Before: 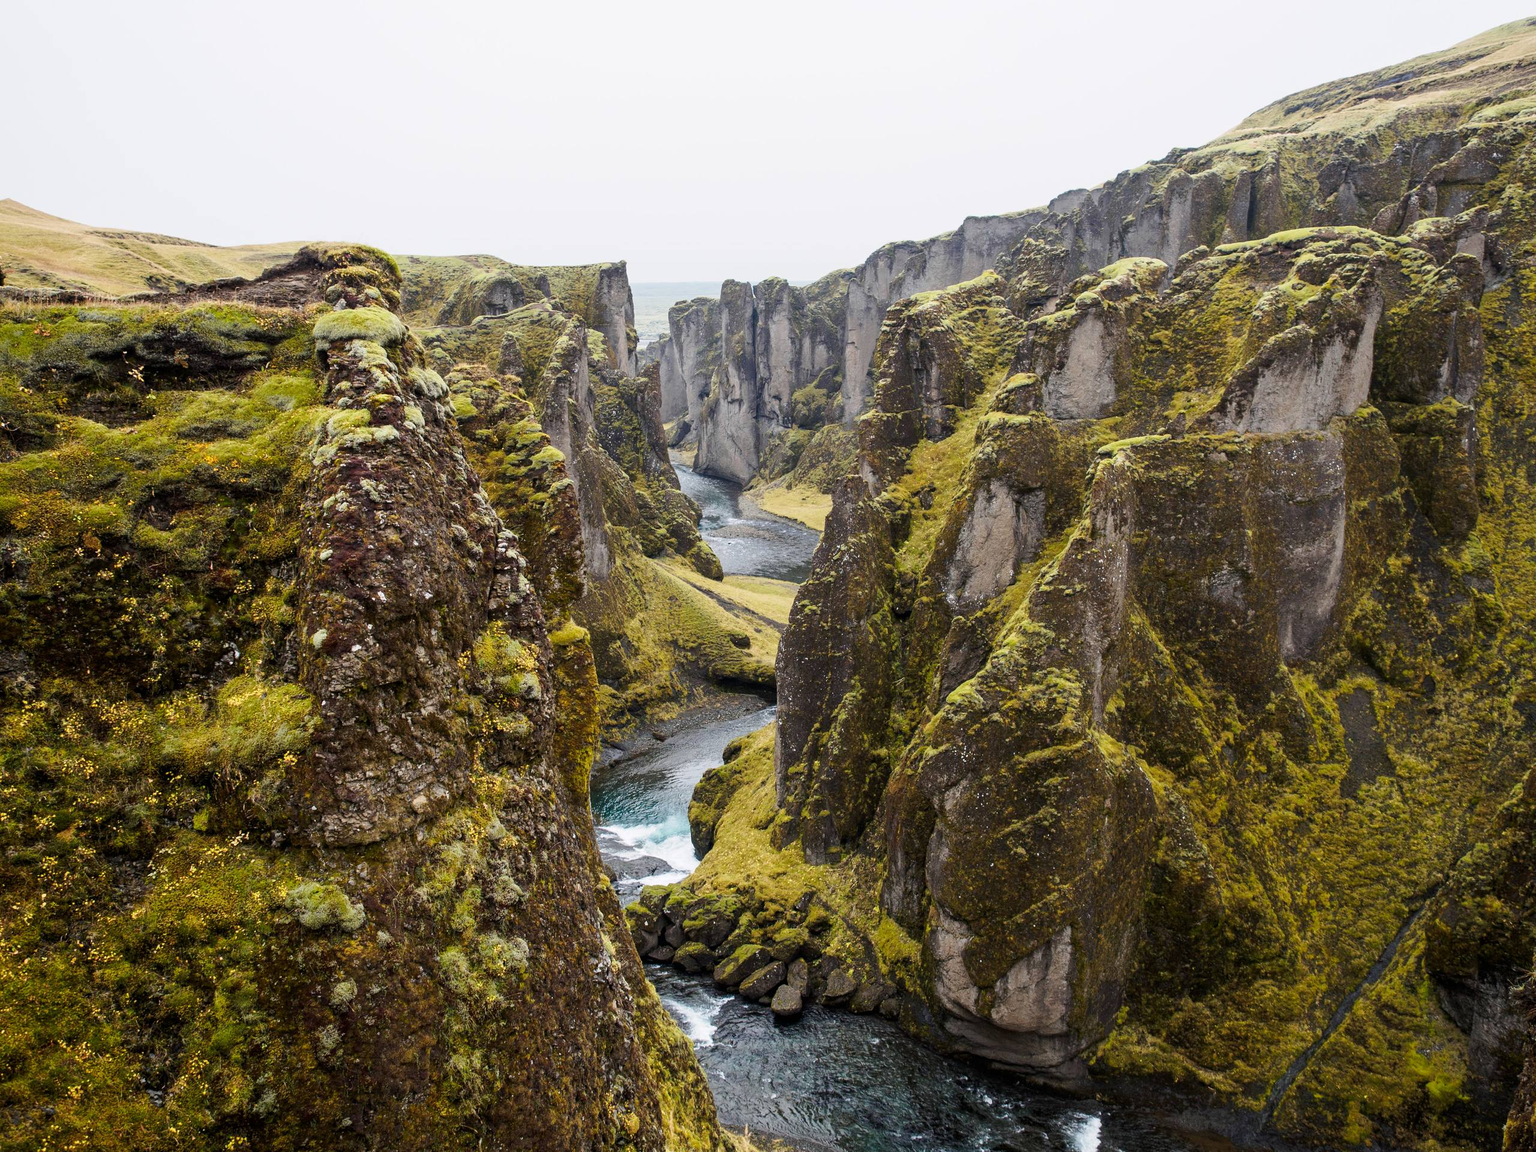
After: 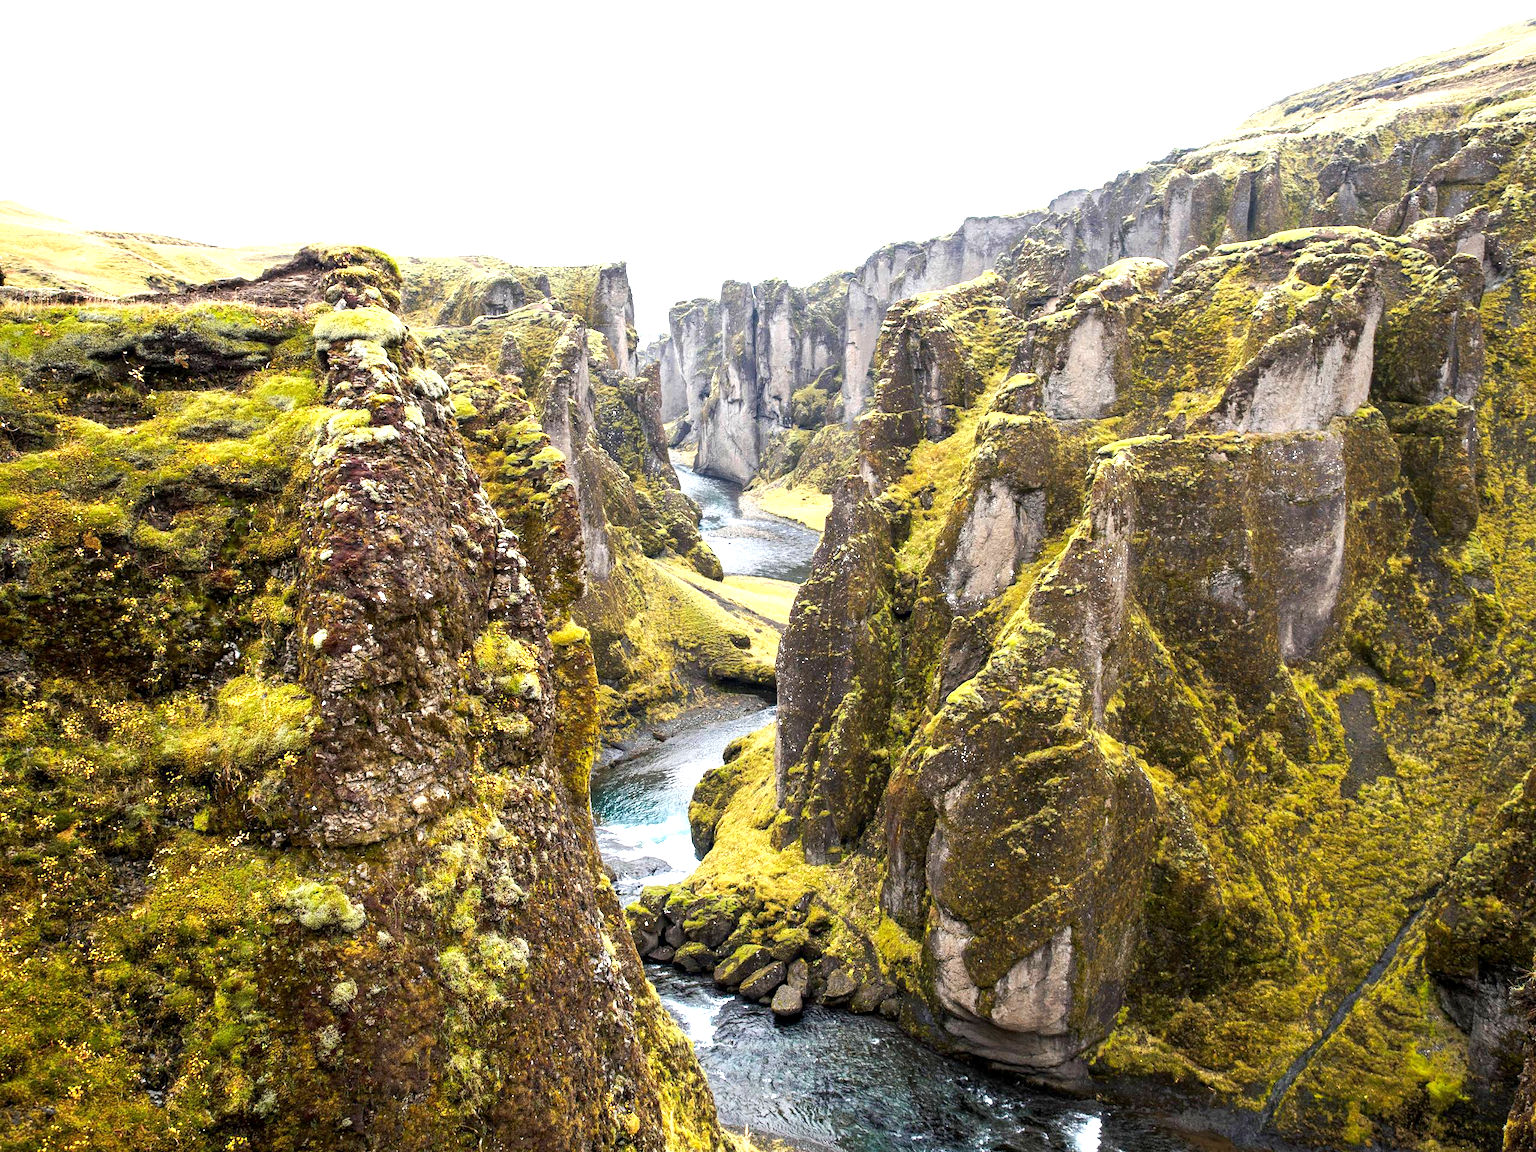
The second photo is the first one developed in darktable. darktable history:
exposure: black level correction 0.001, exposure 1.13 EV, compensate highlight preservation false
